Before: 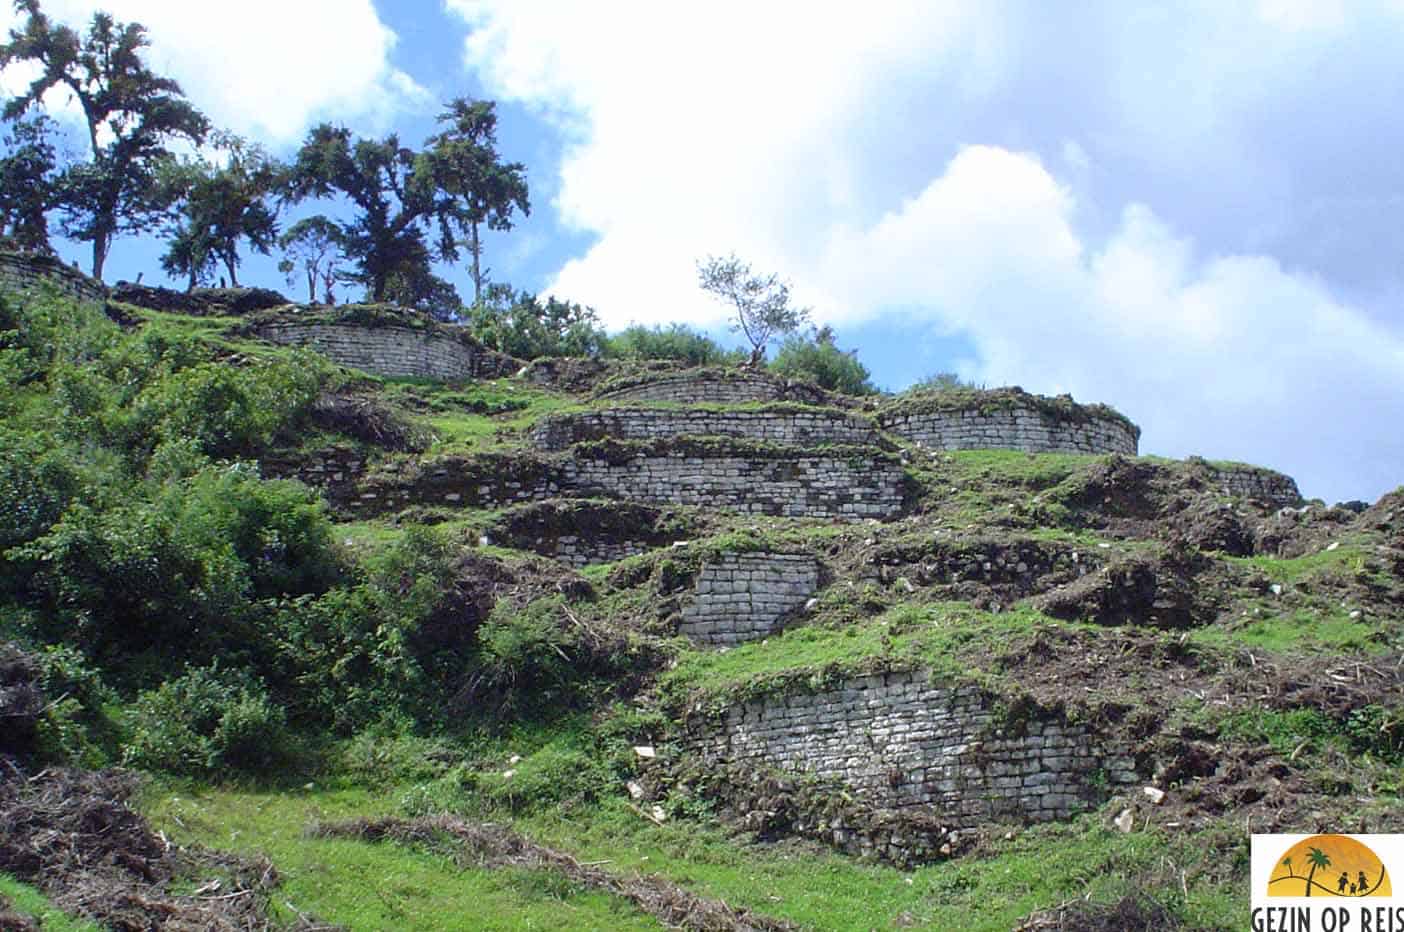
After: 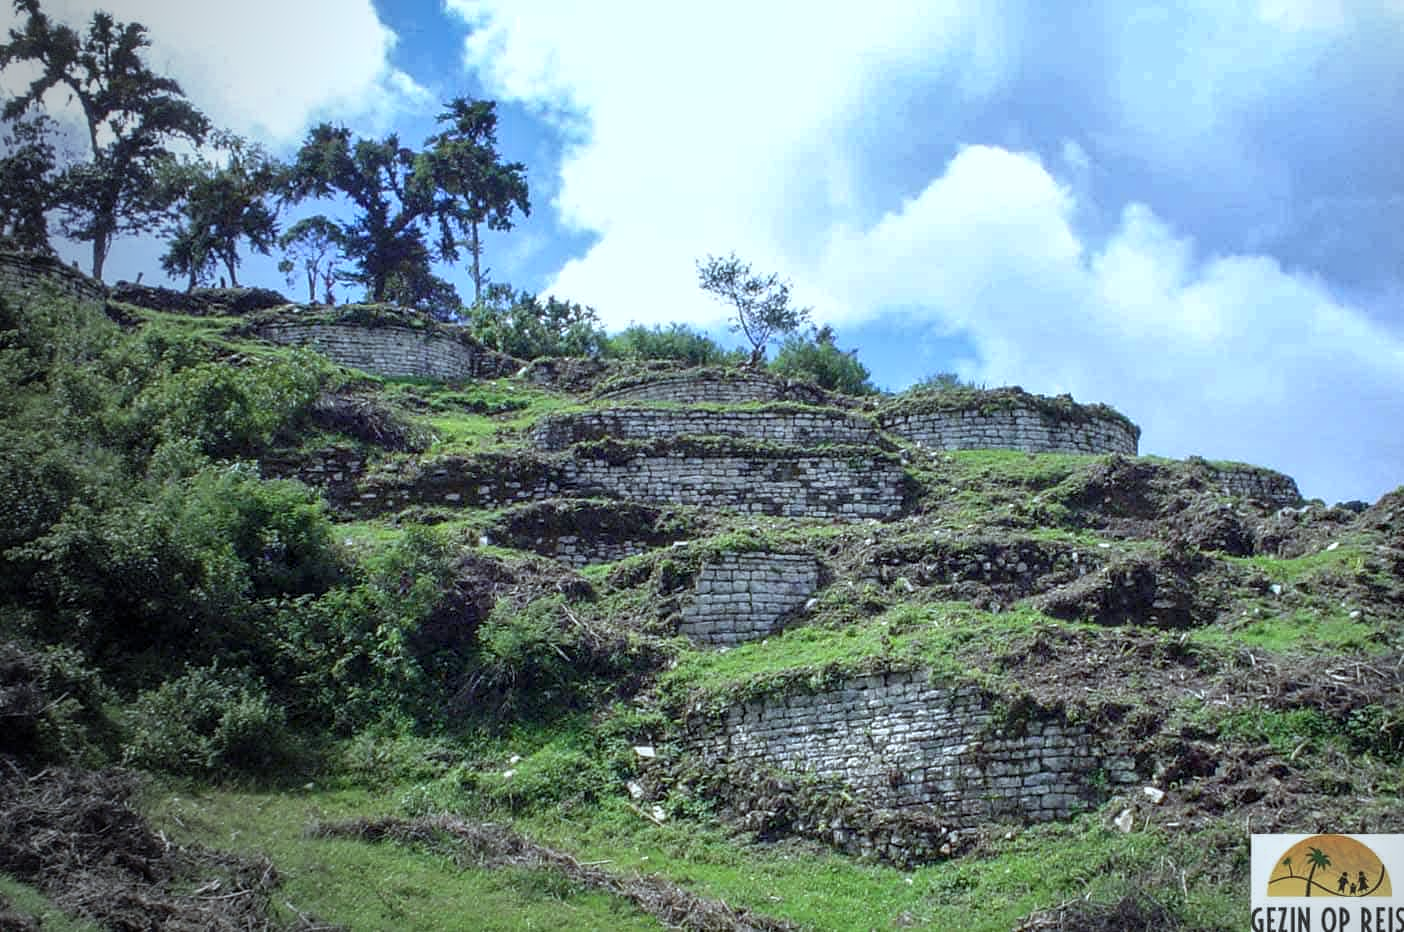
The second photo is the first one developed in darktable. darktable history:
vignetting: fall-off start 73.57%, center (0.22, -0.235)
white balance: red 0.925, blue 1.046
local contrast: on, module defaults
shadows and highlights: shadows 12, white point adjustment 1.2, soften with gaussian
